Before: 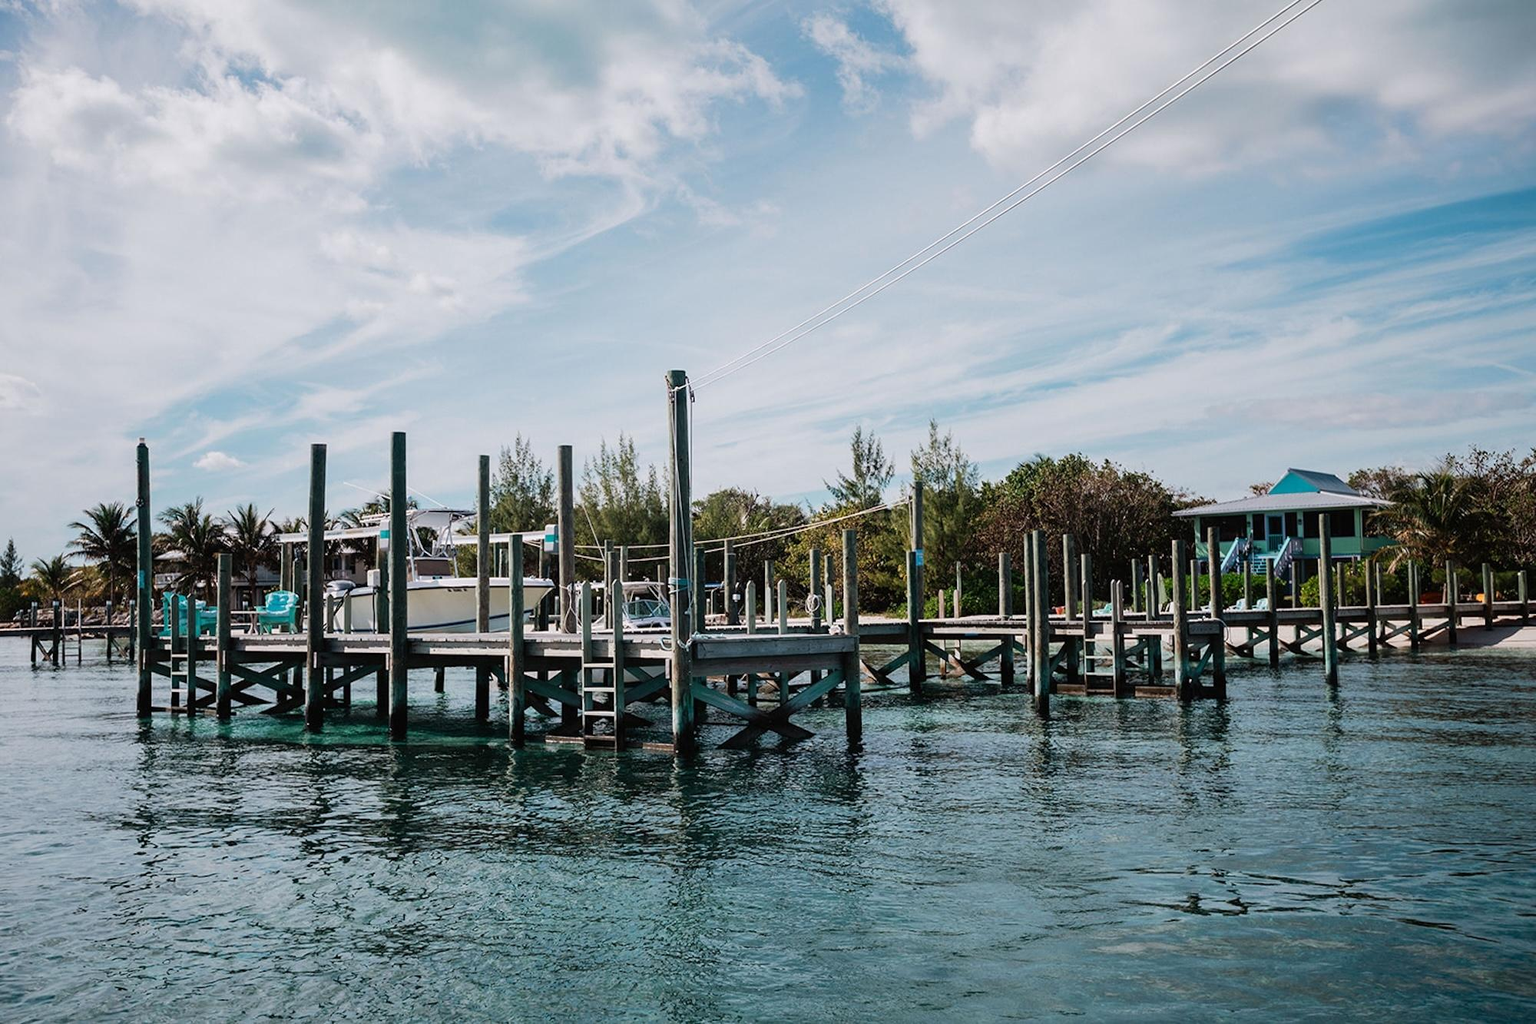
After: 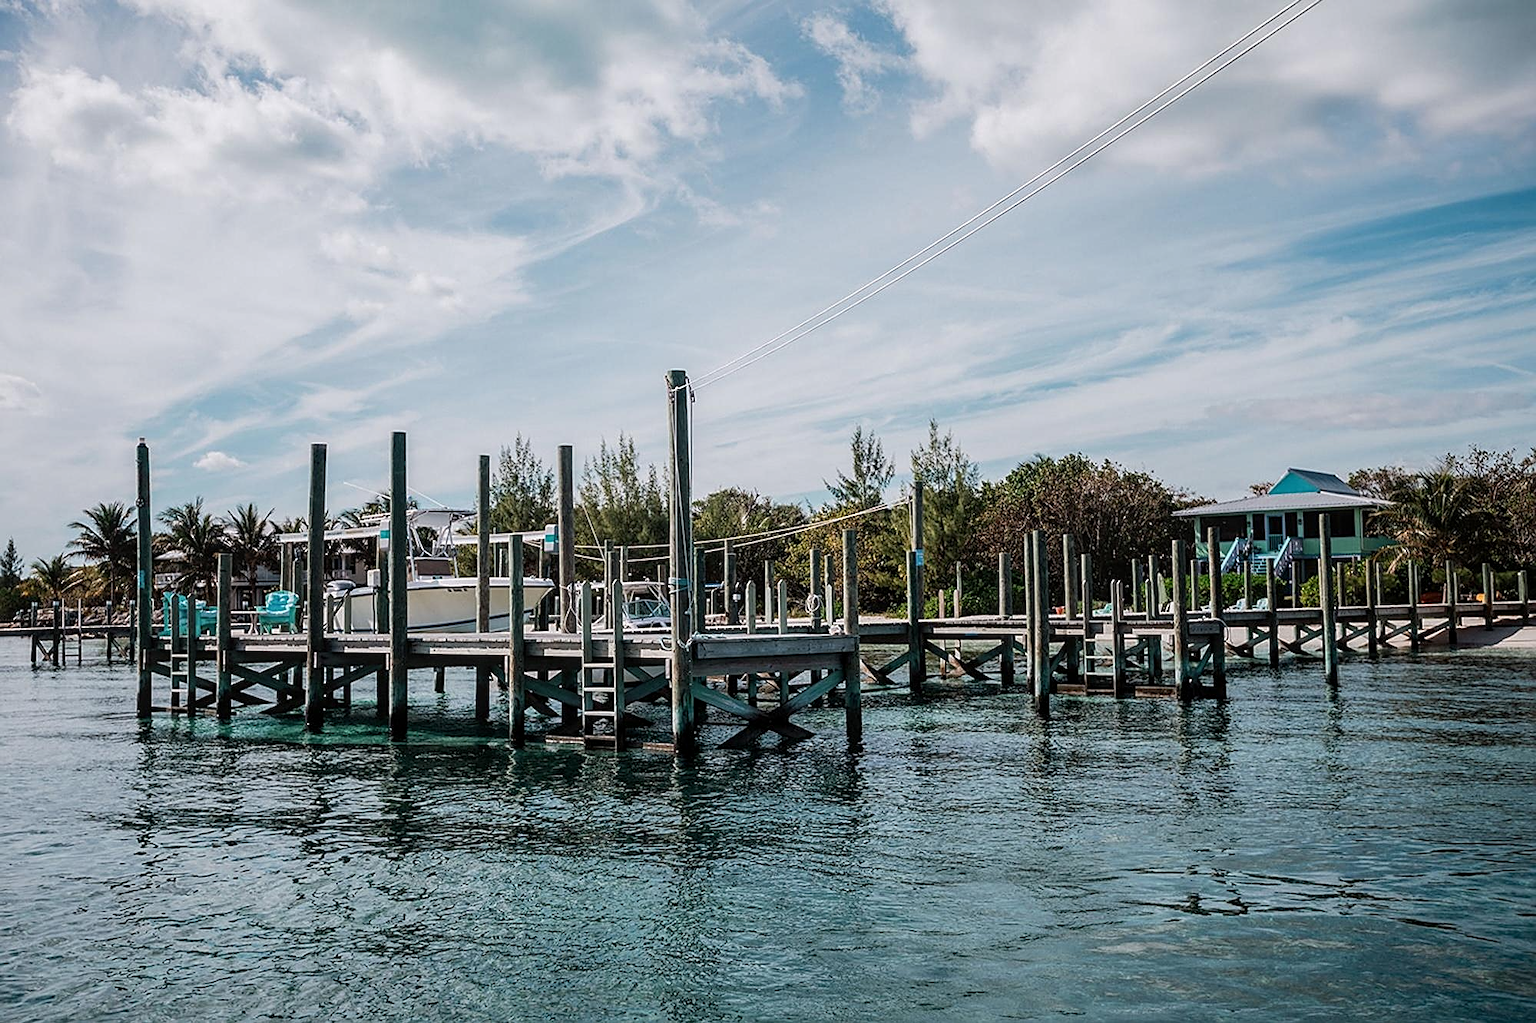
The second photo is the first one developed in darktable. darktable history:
sharpen: on, module defaults
contrast brightness saturation: saturation -0.05
local contrast: on, module defaults
